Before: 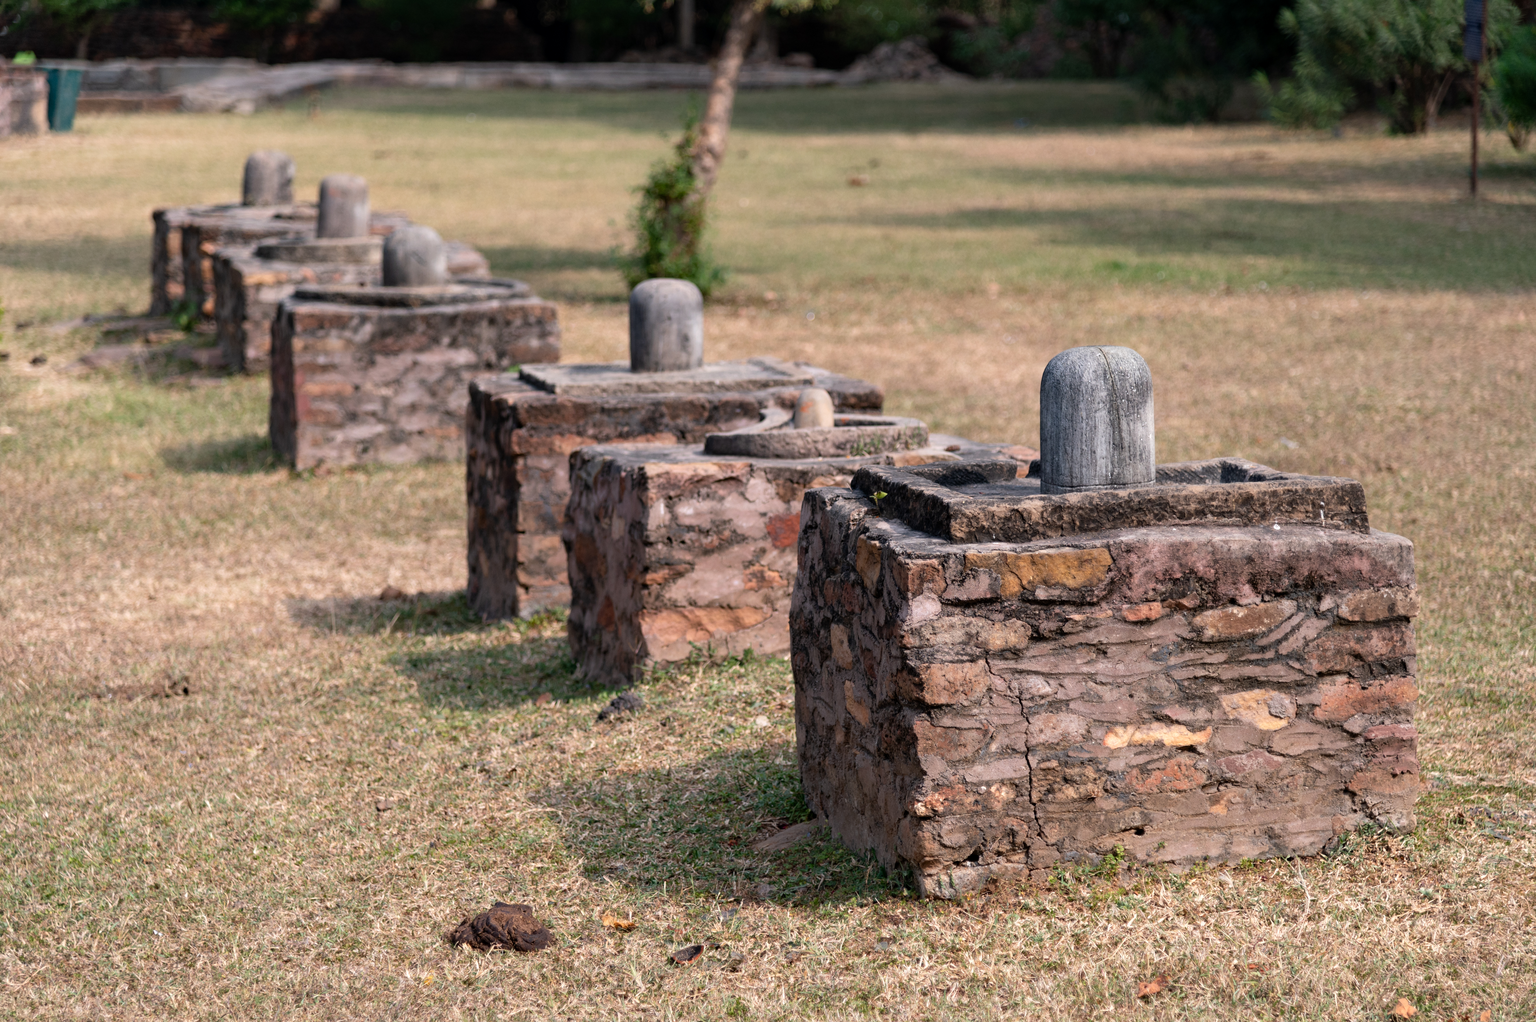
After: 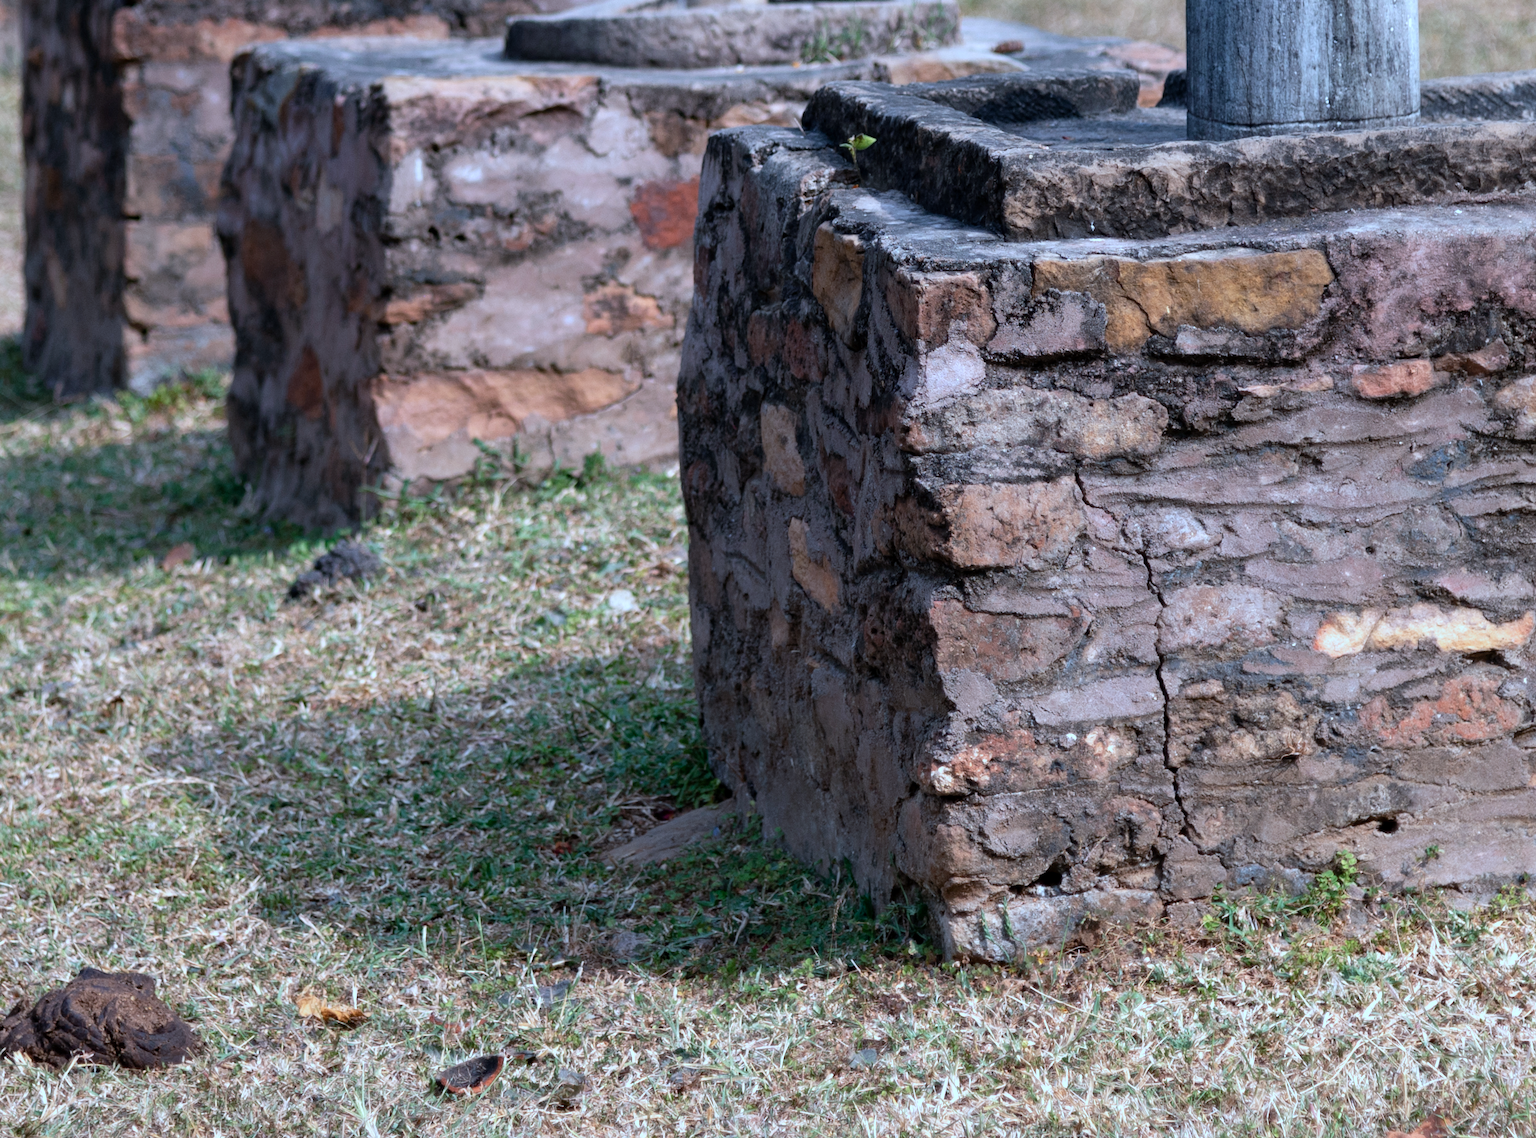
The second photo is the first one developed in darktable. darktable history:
color calibration: x 0.396, y 0.386, temperature 3645.52 K
tone equalizer: on, module defaults
crop: left 29.693%, top 41.612%, right 21.024%, bottom 3.493%
